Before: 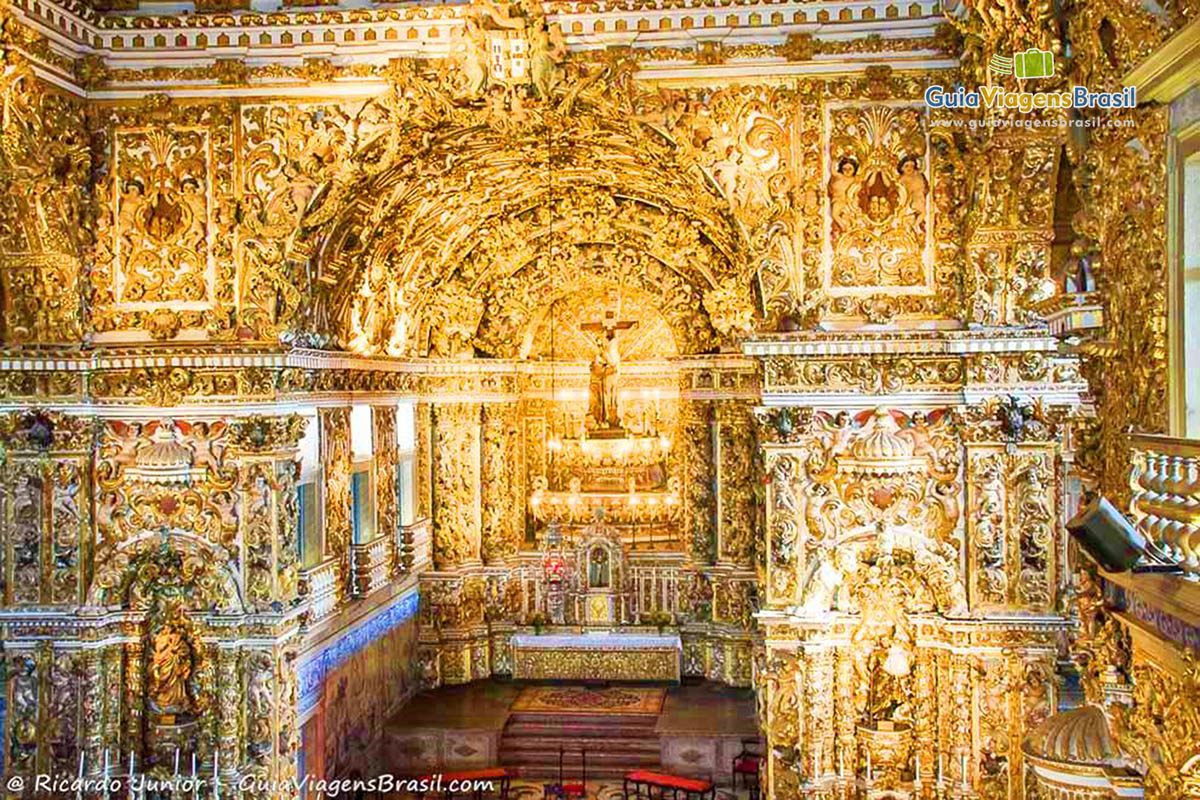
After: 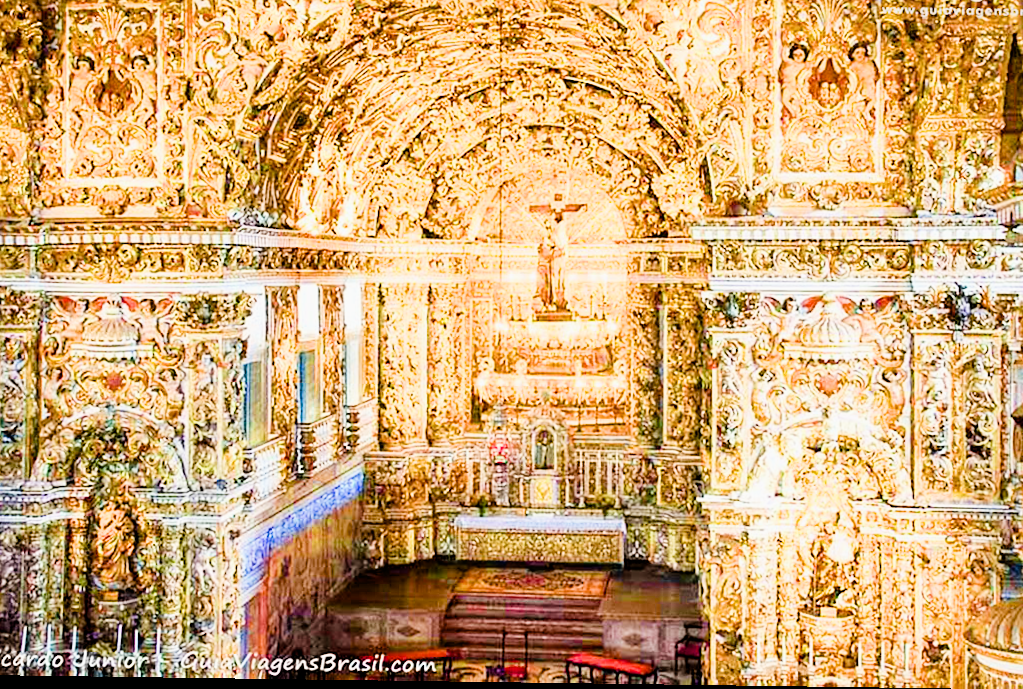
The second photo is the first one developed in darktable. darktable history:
filmic rgb: black relative exposure -5 EV, hardness 2.88, contrast 1.3, highlights saturation mix -30%
sharpen: amount 0.2
color balance rgb: perceptual saturation grading › global saturation 20%, perceptual saturation grading › highlights -25%, perceptual saturation grading › shadows 25%
crop and rotate: left 4.842%, top 15.51%, right 10.668%
rotate and perspective: rotation 0.8°, automatic cropping off
exposure: exposure 0.921 EV, compensate highlight preservation false
